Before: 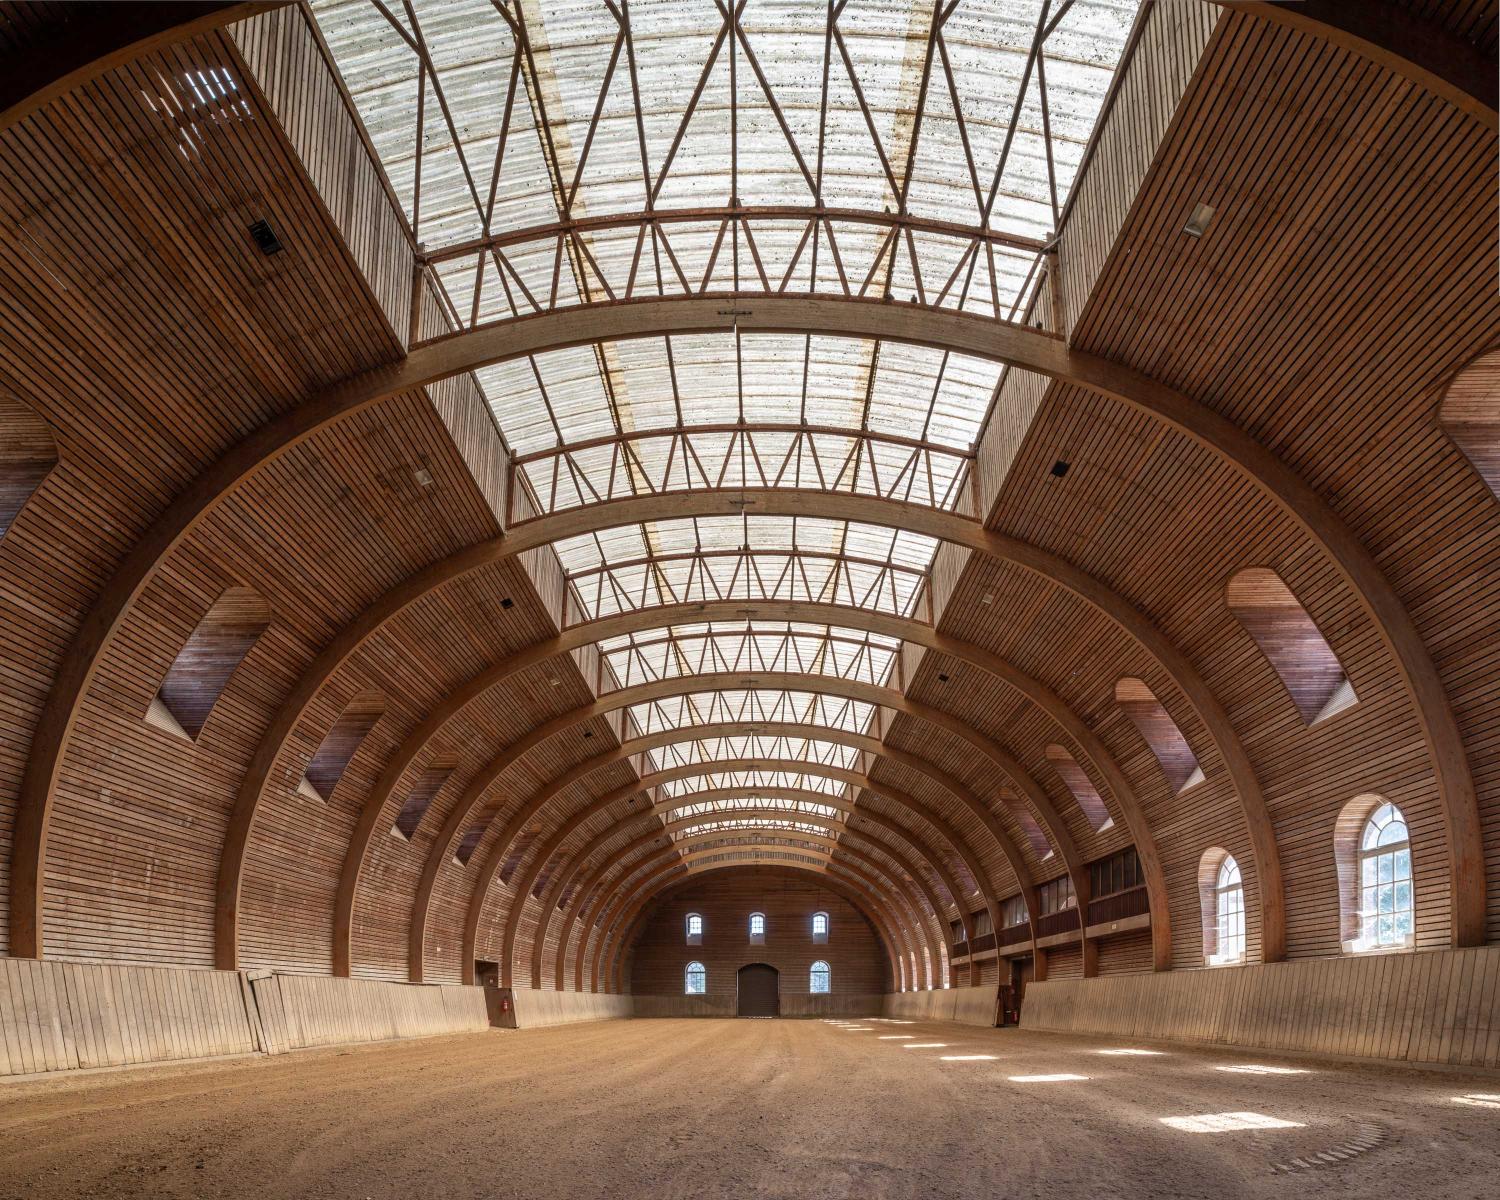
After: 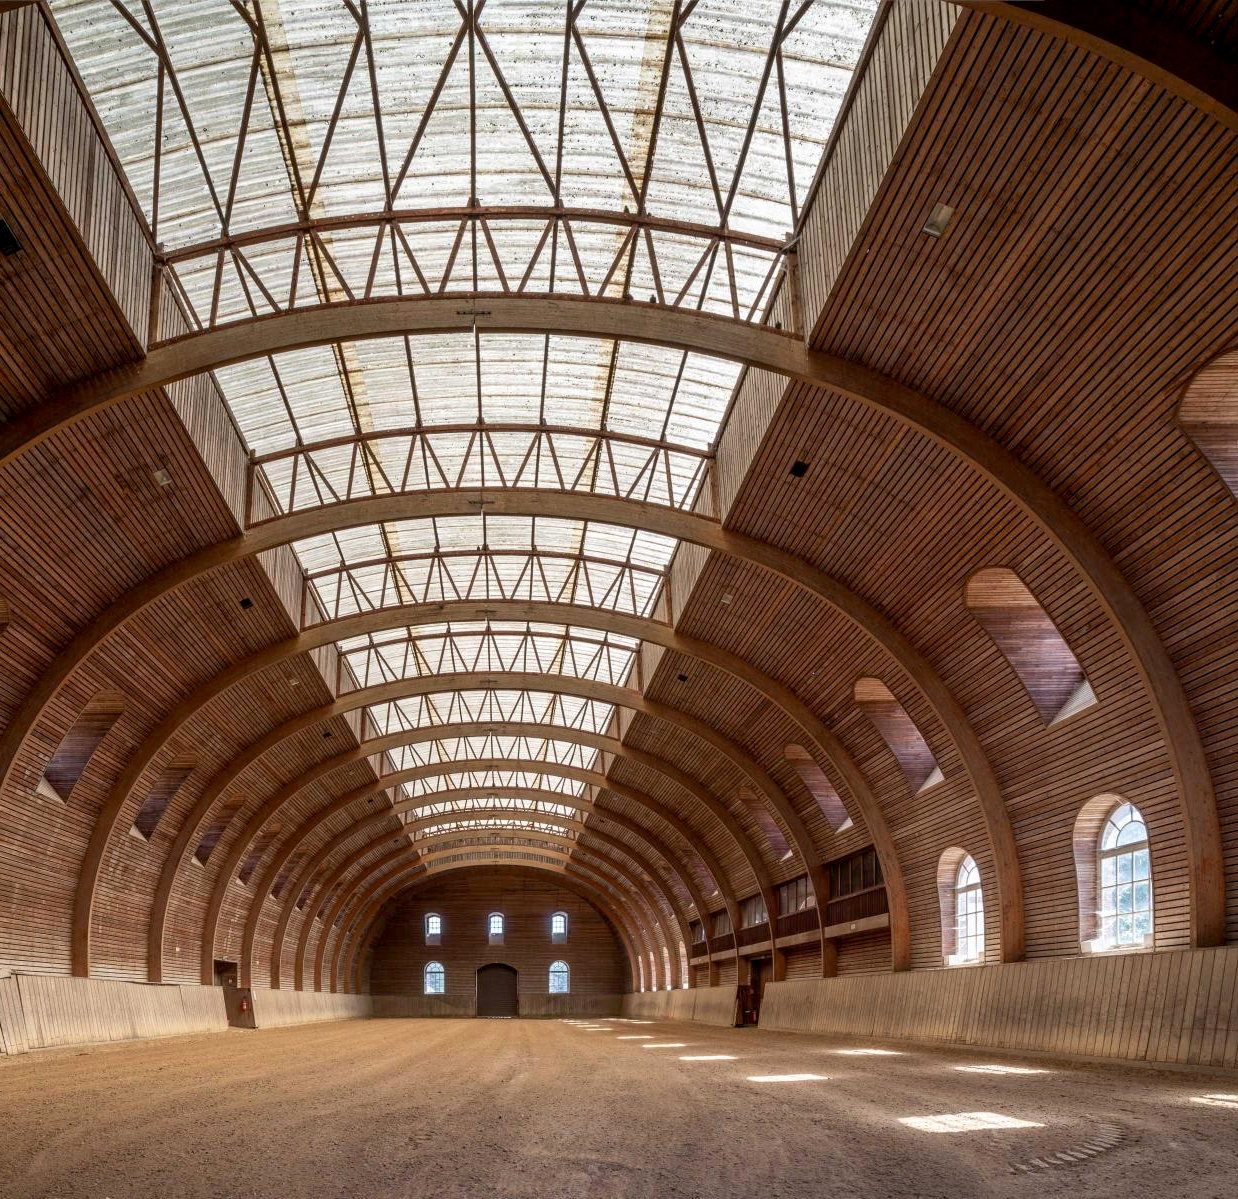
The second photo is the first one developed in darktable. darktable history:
crop: left 17.439%, bottom 0.029%
exposure: black level correction 0.004, exposure 0.016 EV, compensate exposure bias true, compensate highlight preservation false
